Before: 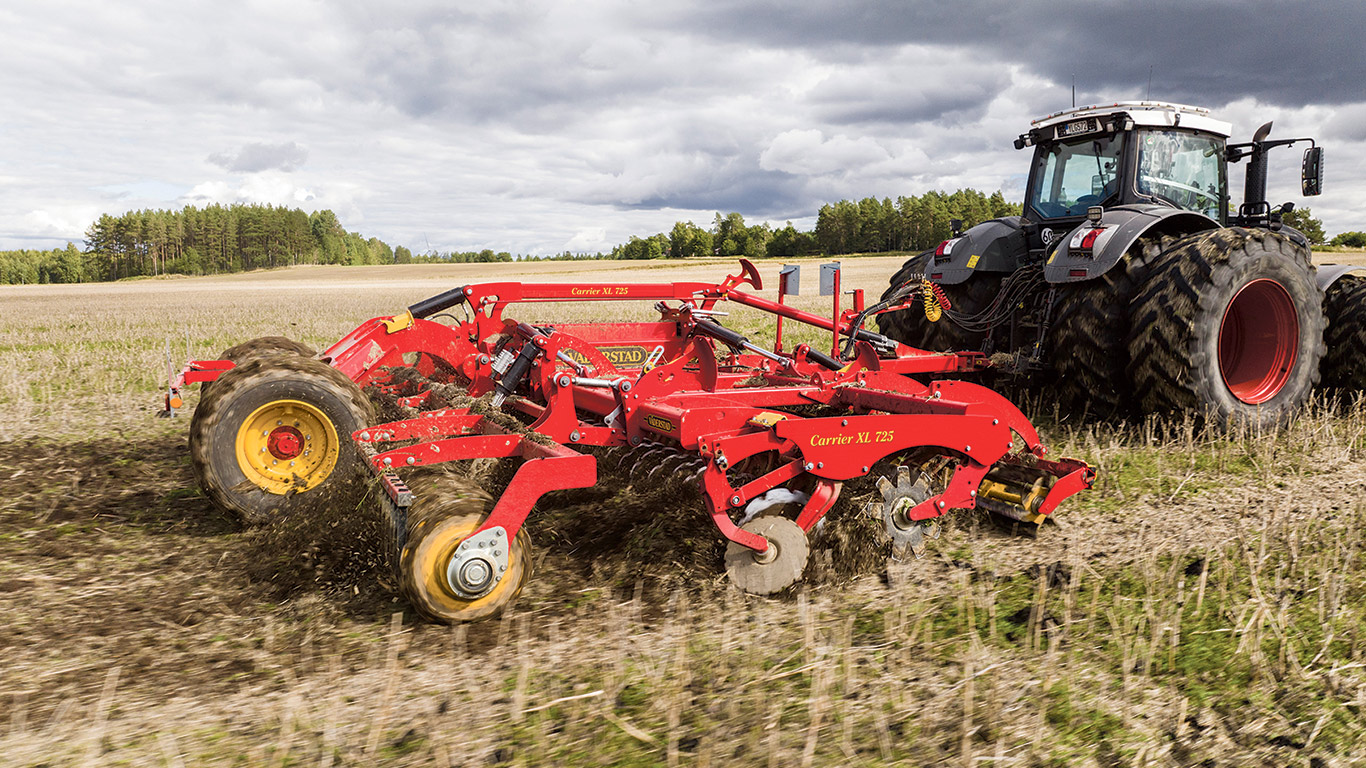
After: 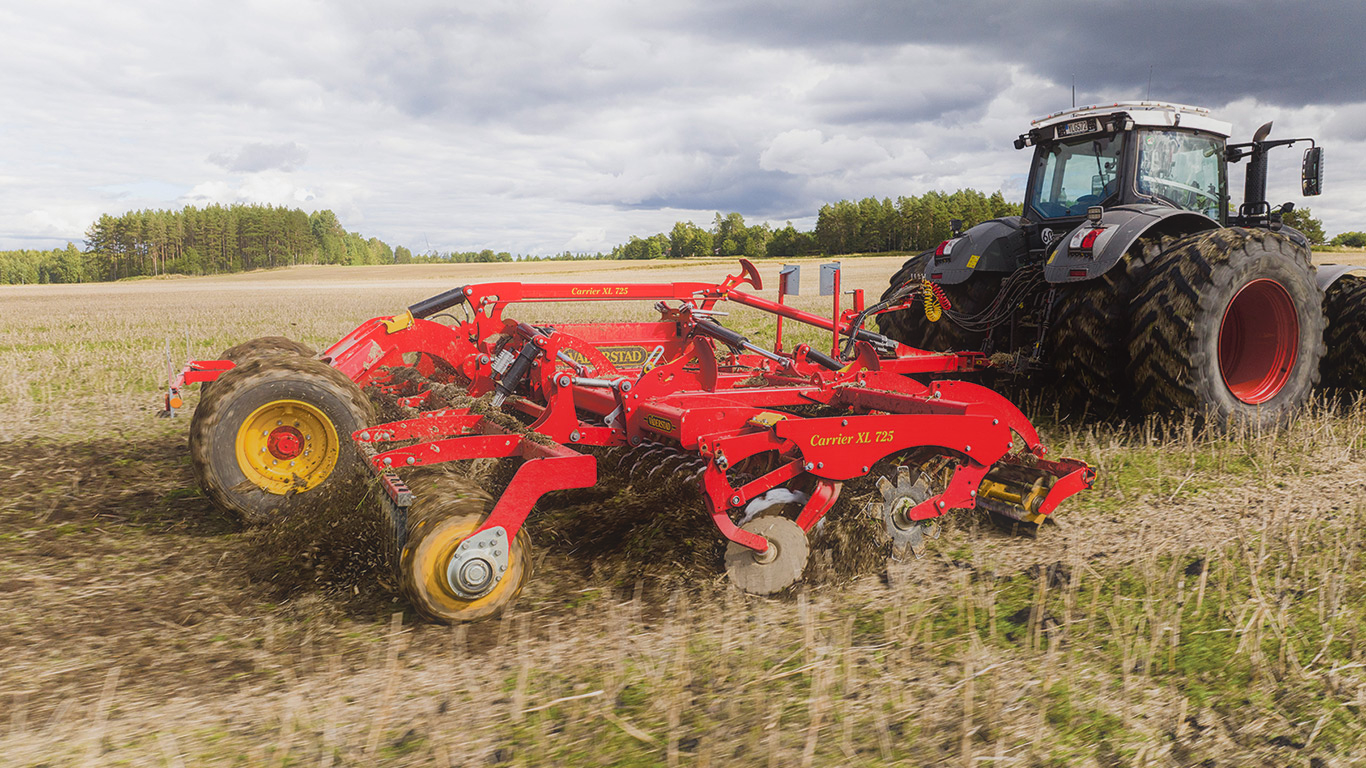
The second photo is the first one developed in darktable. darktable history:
contrast equalizer: octaves 7, y [[0.545, 0.572, 0.59, 0.59, 0.571, 0.545], [0.5 ×6], [0.5 ×6], [0 ×6], [0 ×6]], mix -0.986
